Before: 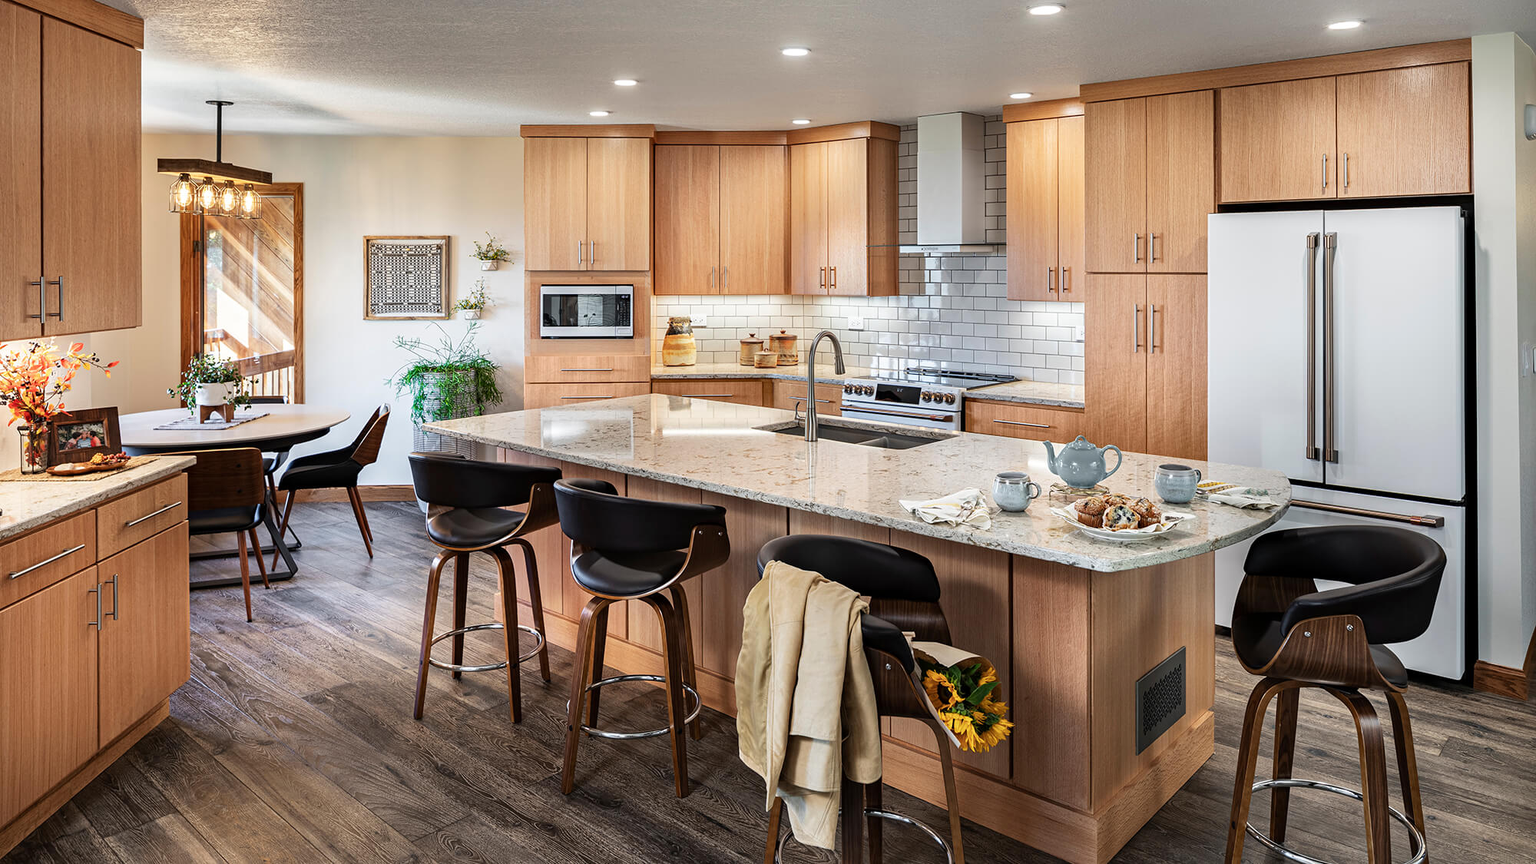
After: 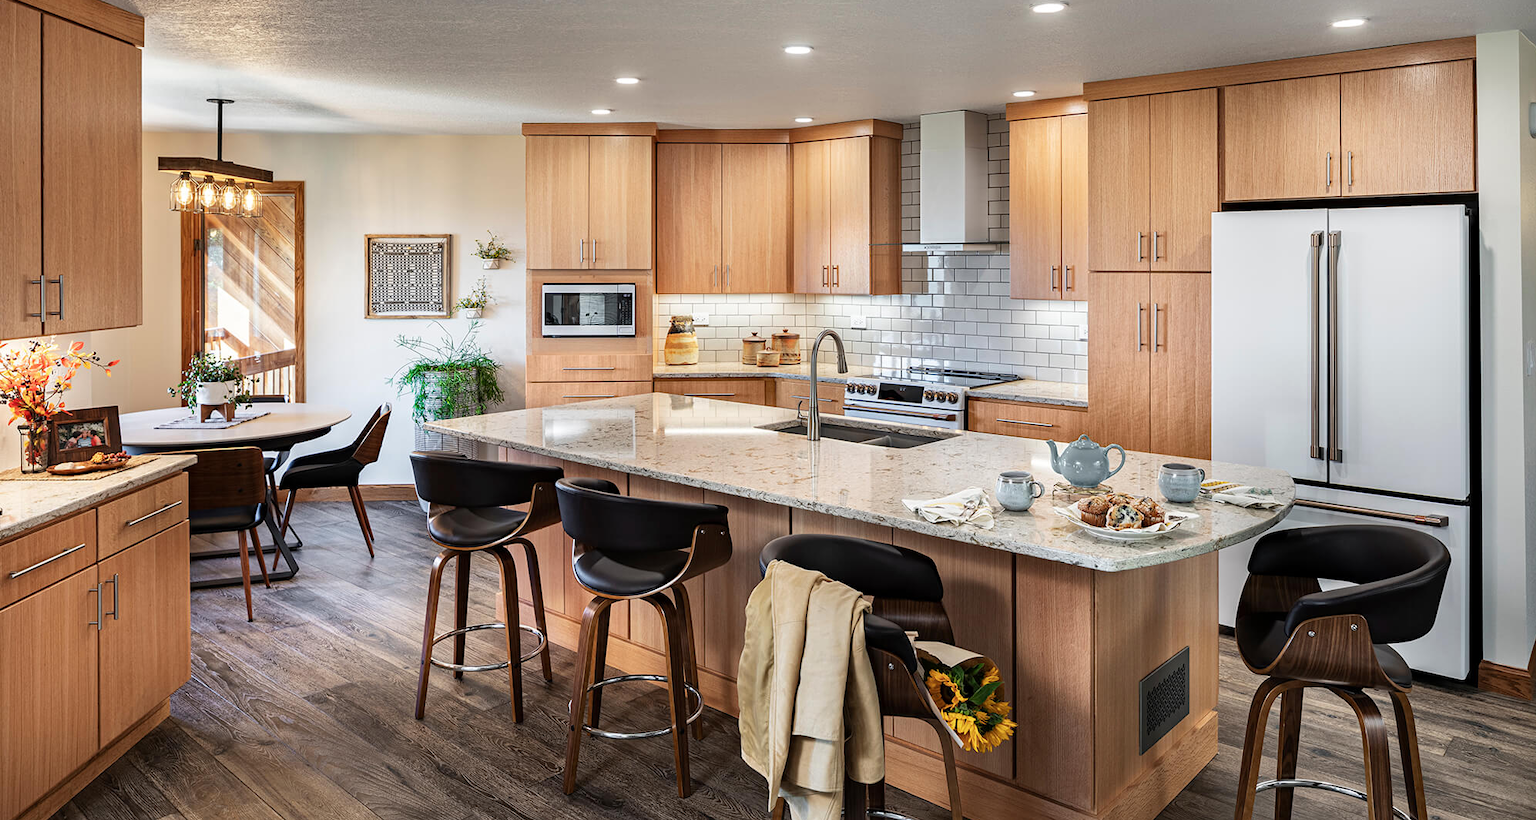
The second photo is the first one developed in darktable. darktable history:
crop: top 0.27%, right 0.258%, bottom 5.022%
